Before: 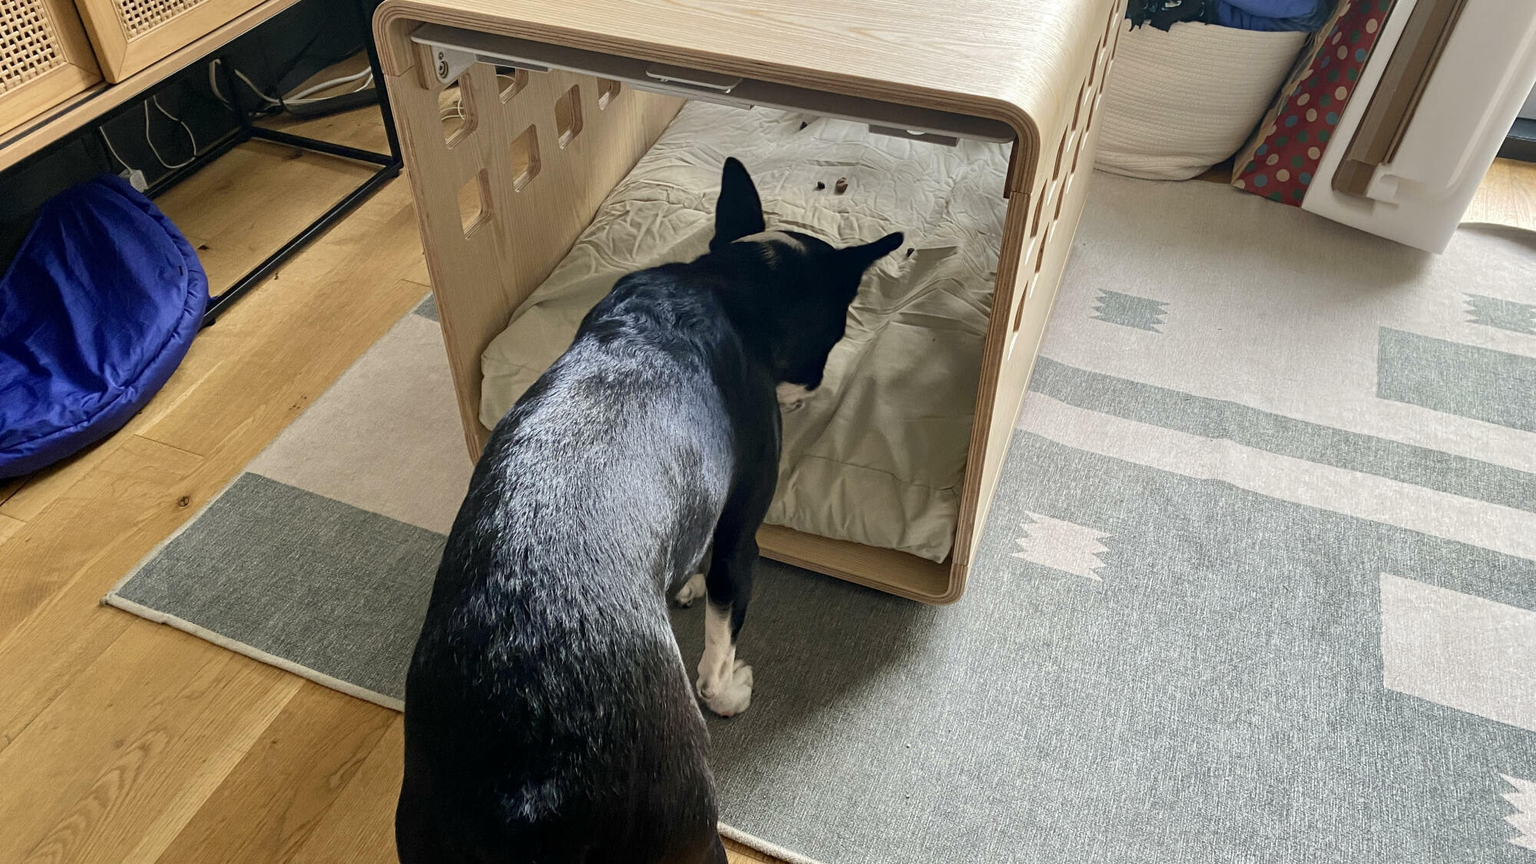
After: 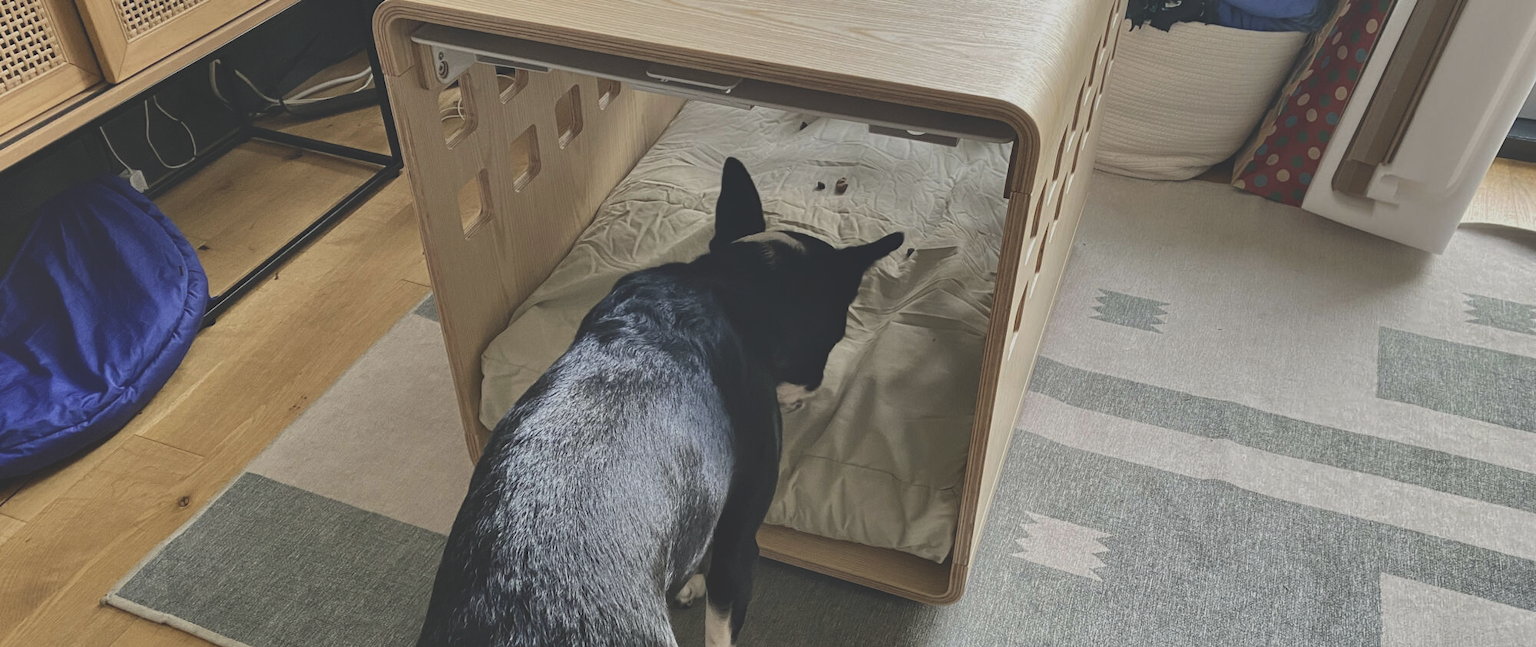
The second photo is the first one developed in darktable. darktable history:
exposure: black level correction -0.036, exposure -0.497 EV, compensate highlight preservation false
crop: bottom 24.988%
shadows and highlights: low approximation 0.01, soften with gaussian
contrast brightness saturation: saturation -0.04
